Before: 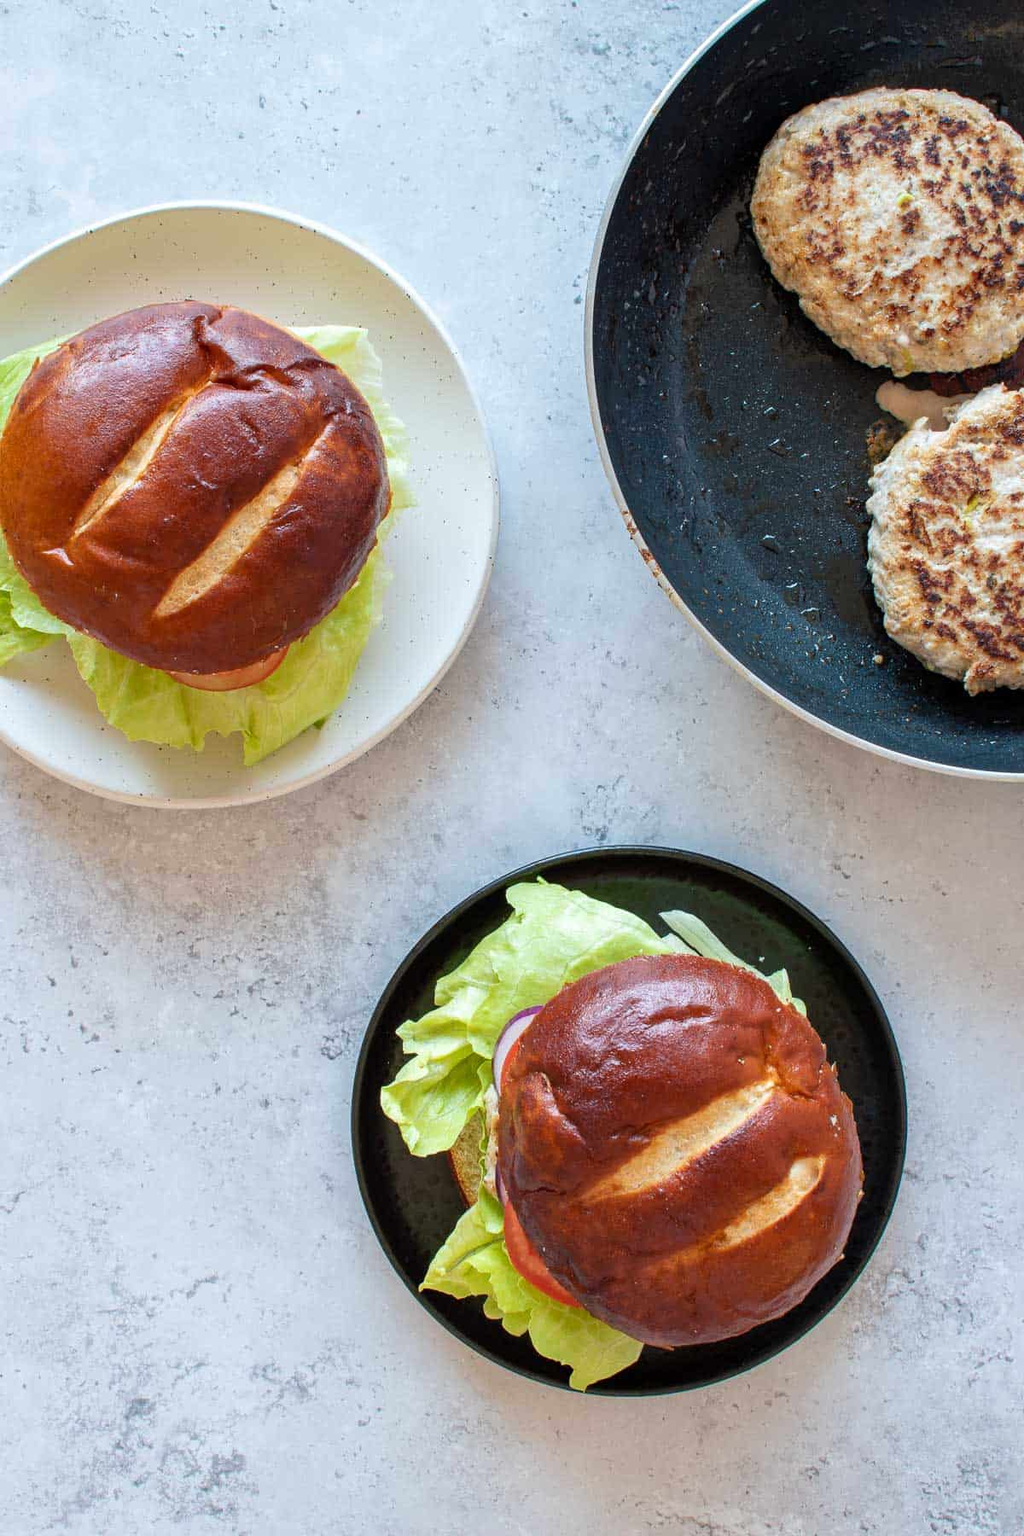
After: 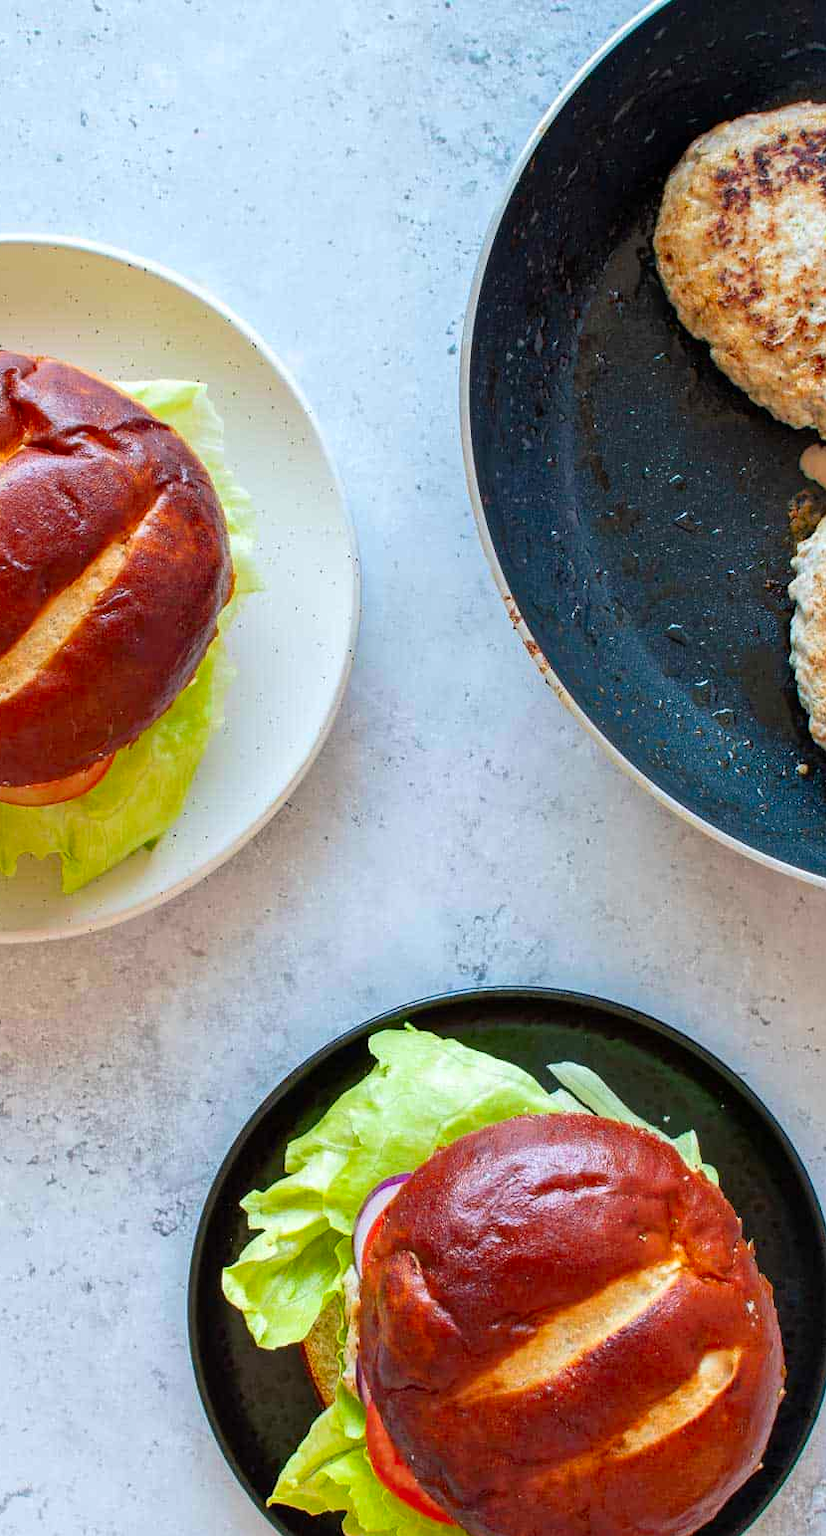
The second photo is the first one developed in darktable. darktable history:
crop: left 18.616%, right 12.204%, bottom 14.231%
color correction: highlights b* -0.049, saturation 1.33
exposure: compensate highlight preservation false
